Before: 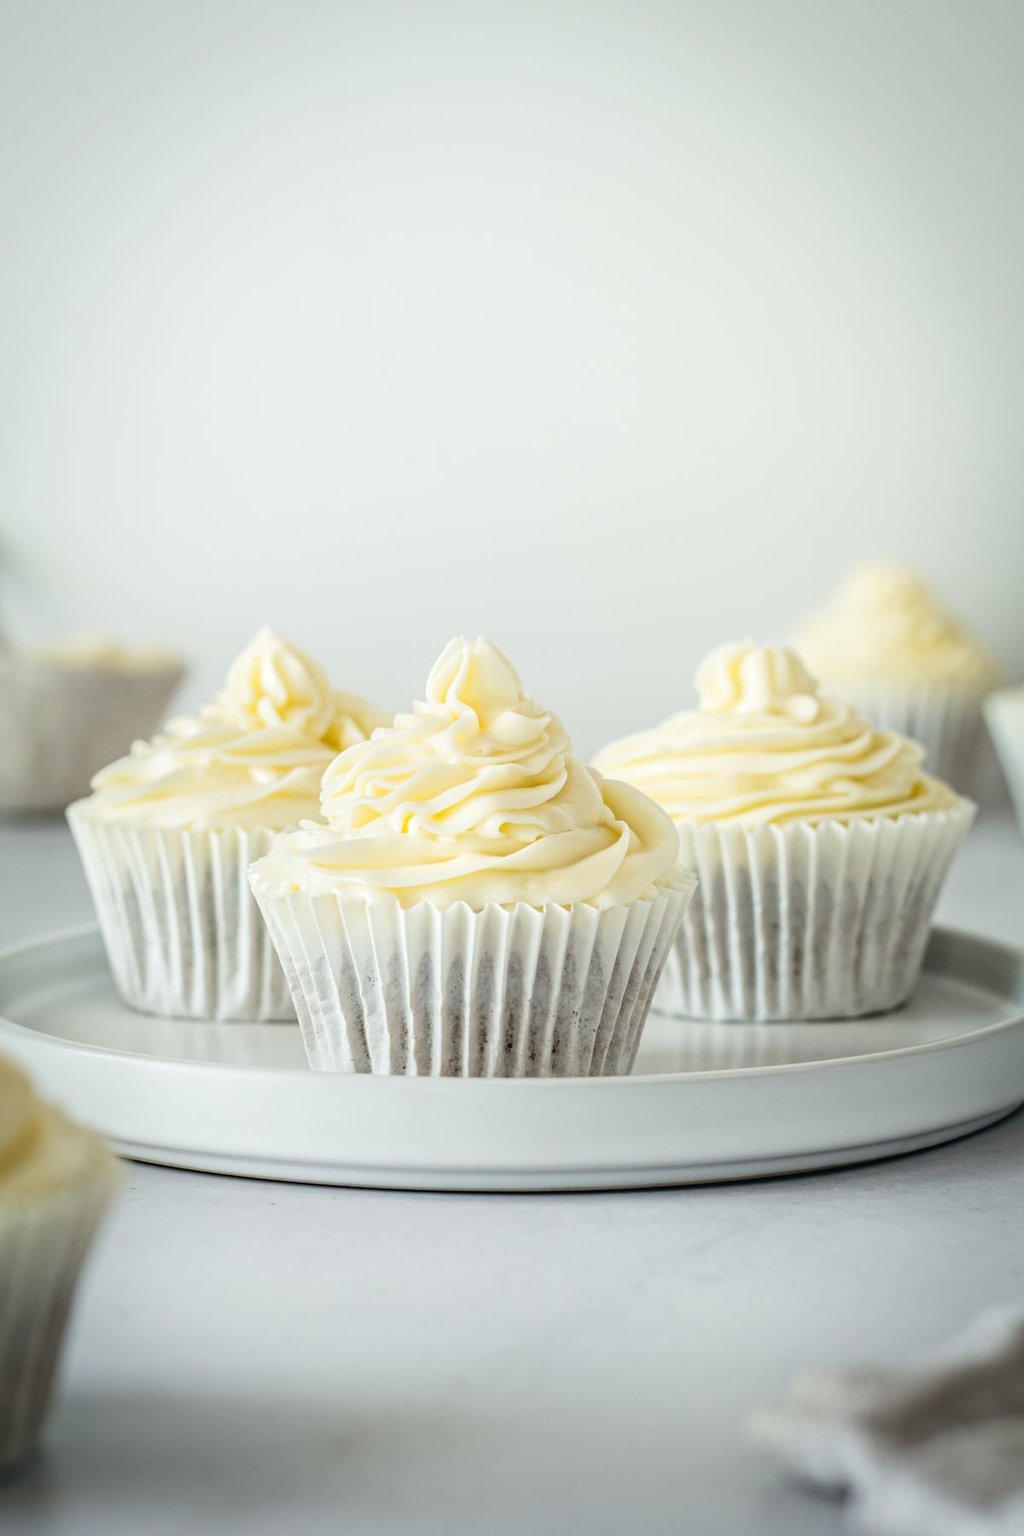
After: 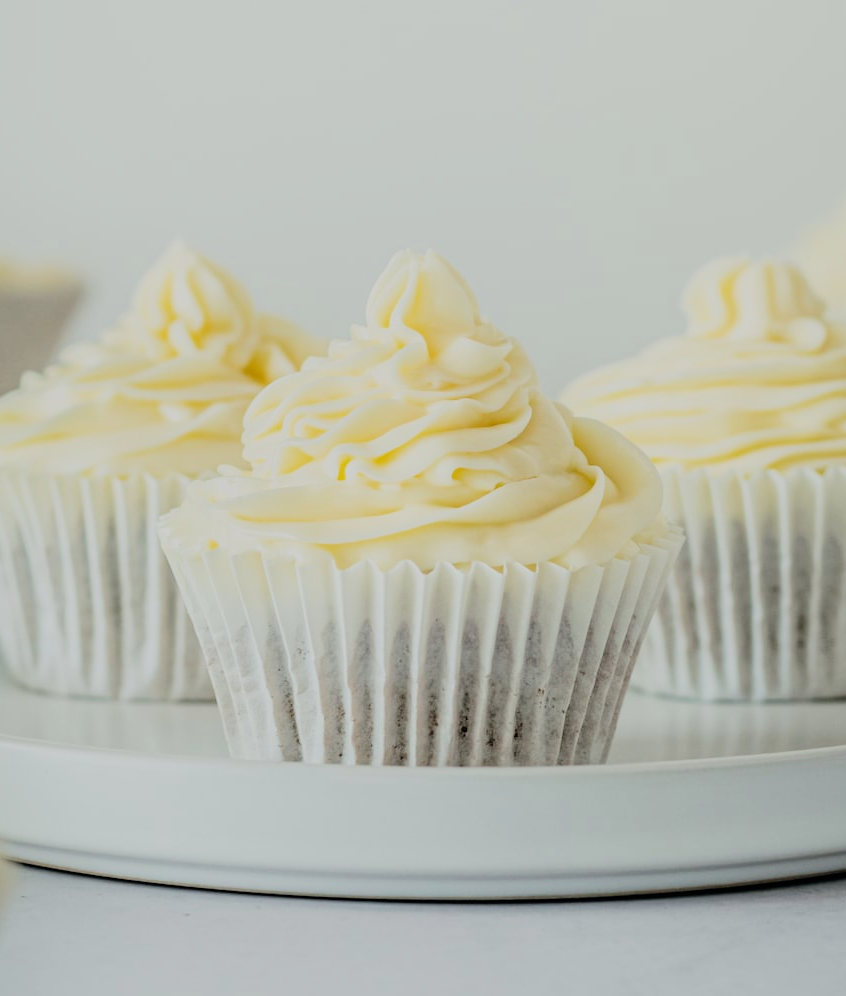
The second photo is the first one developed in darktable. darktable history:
filmic rgb: black relative exposure -7.15 EV, white relative exposure 5.36 EV, hardness 3.02, color science v6 (2022)
crop: left 11.123%, top 27.61%, right 18.3%, bottom 17.034%
